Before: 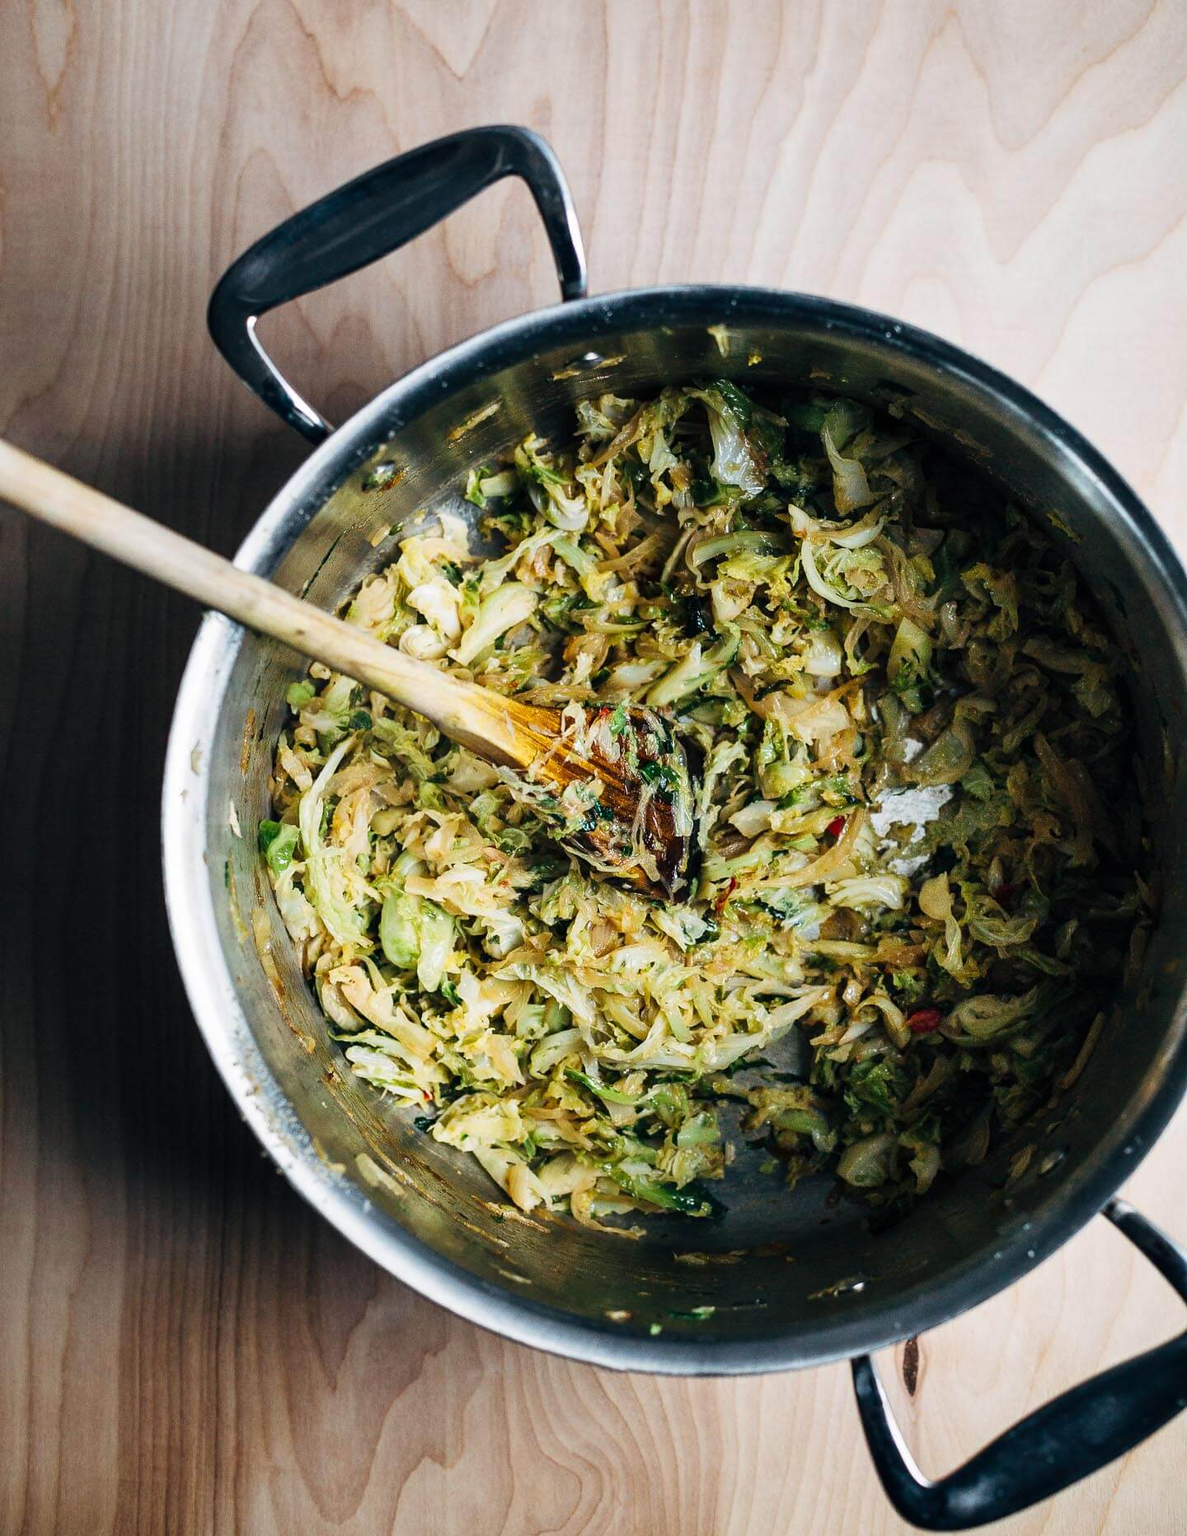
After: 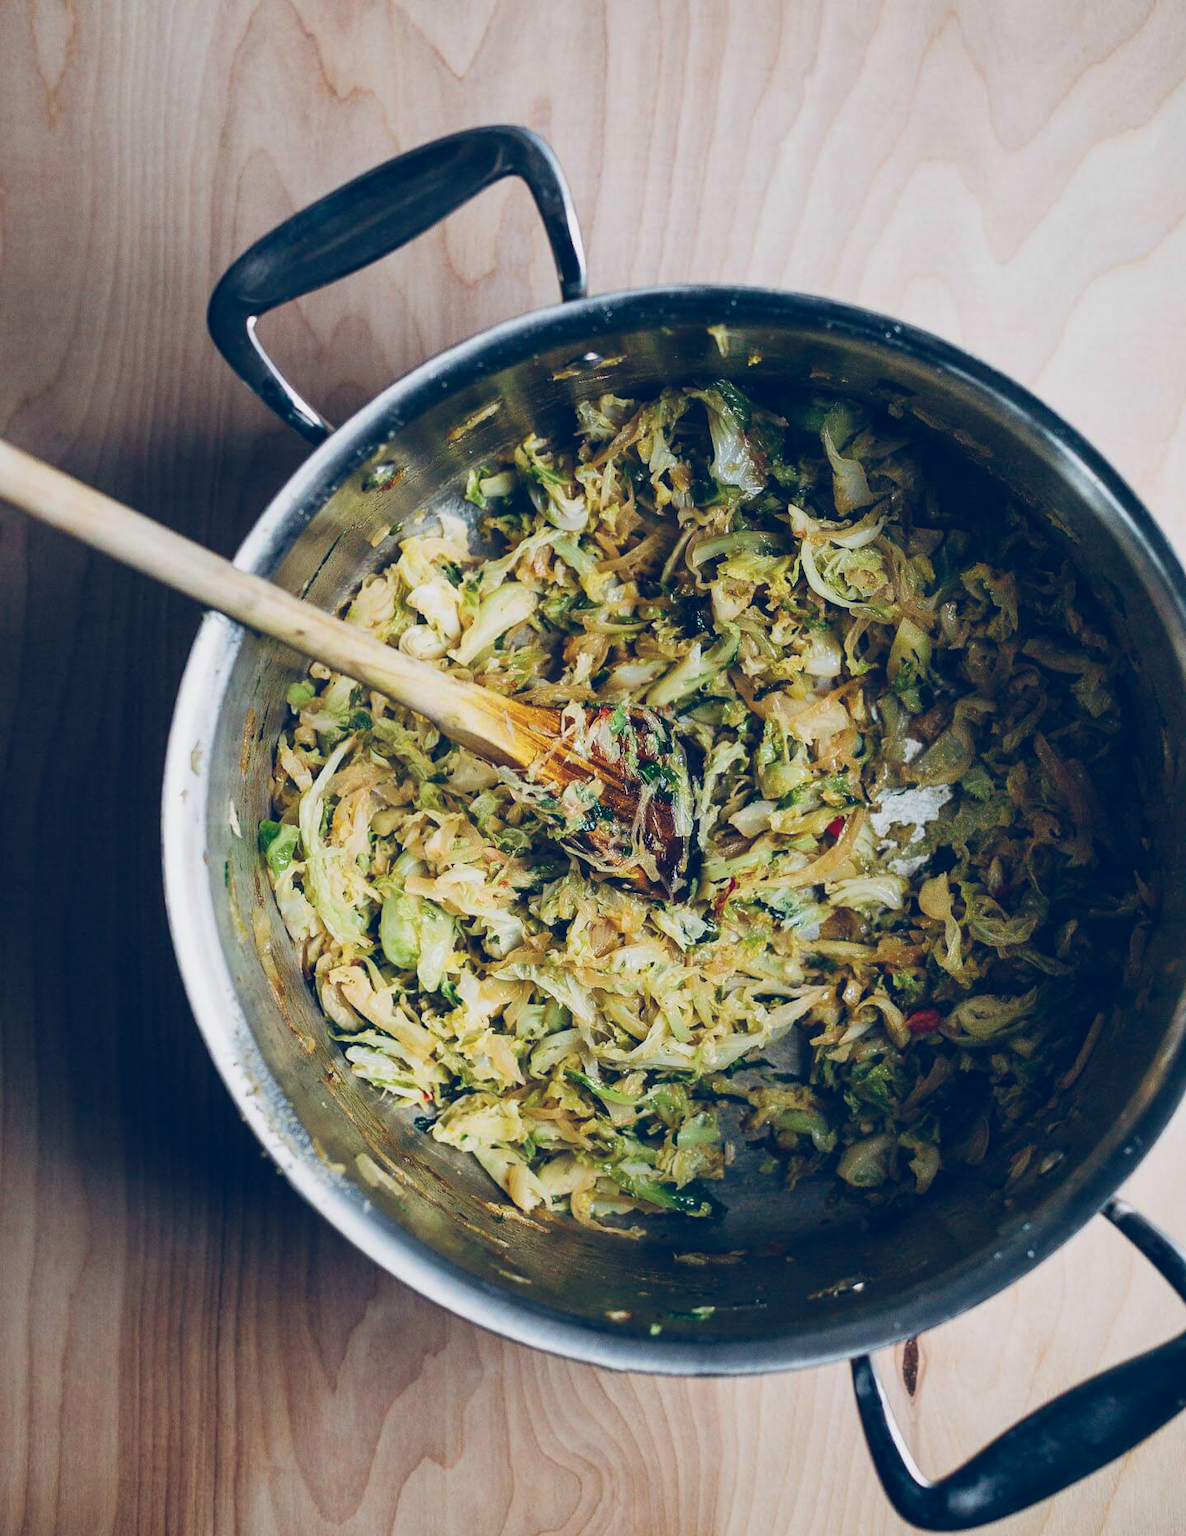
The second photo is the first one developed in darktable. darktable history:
color balance rgb: global offset › luminance 0.418%, global offset › chroma 0.208%, global offset › hue 255.27°, perceptual saturation grading › global saturation -0.128%, contrast -10.047%
